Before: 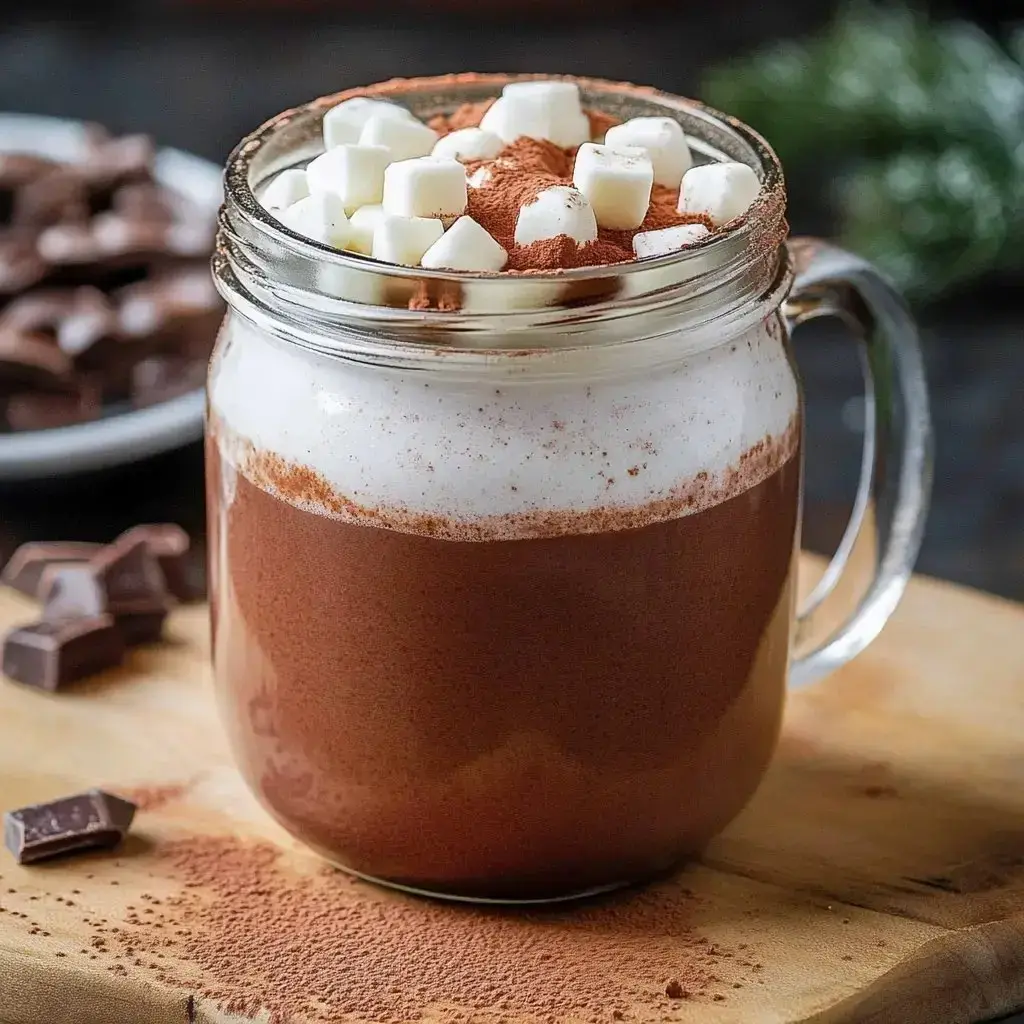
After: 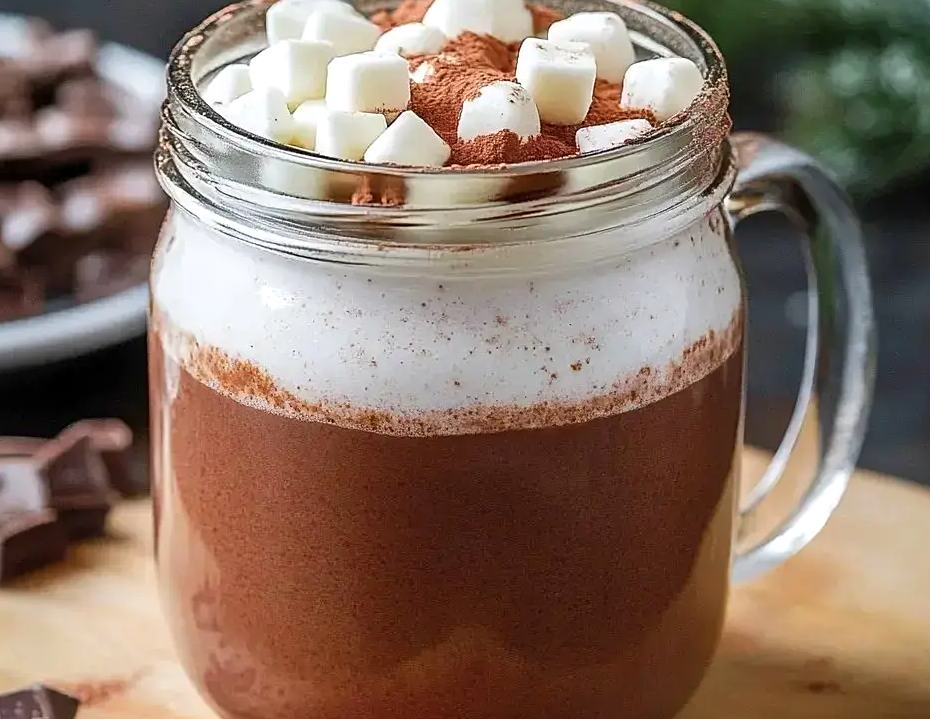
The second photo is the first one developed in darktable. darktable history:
crop: left 5.596%, top 10.314%, right 3.534%, bottom 19.395%
exposure: exposure 0.127 EV, compensate highlight preservation false
sharpen: amount 0.2
